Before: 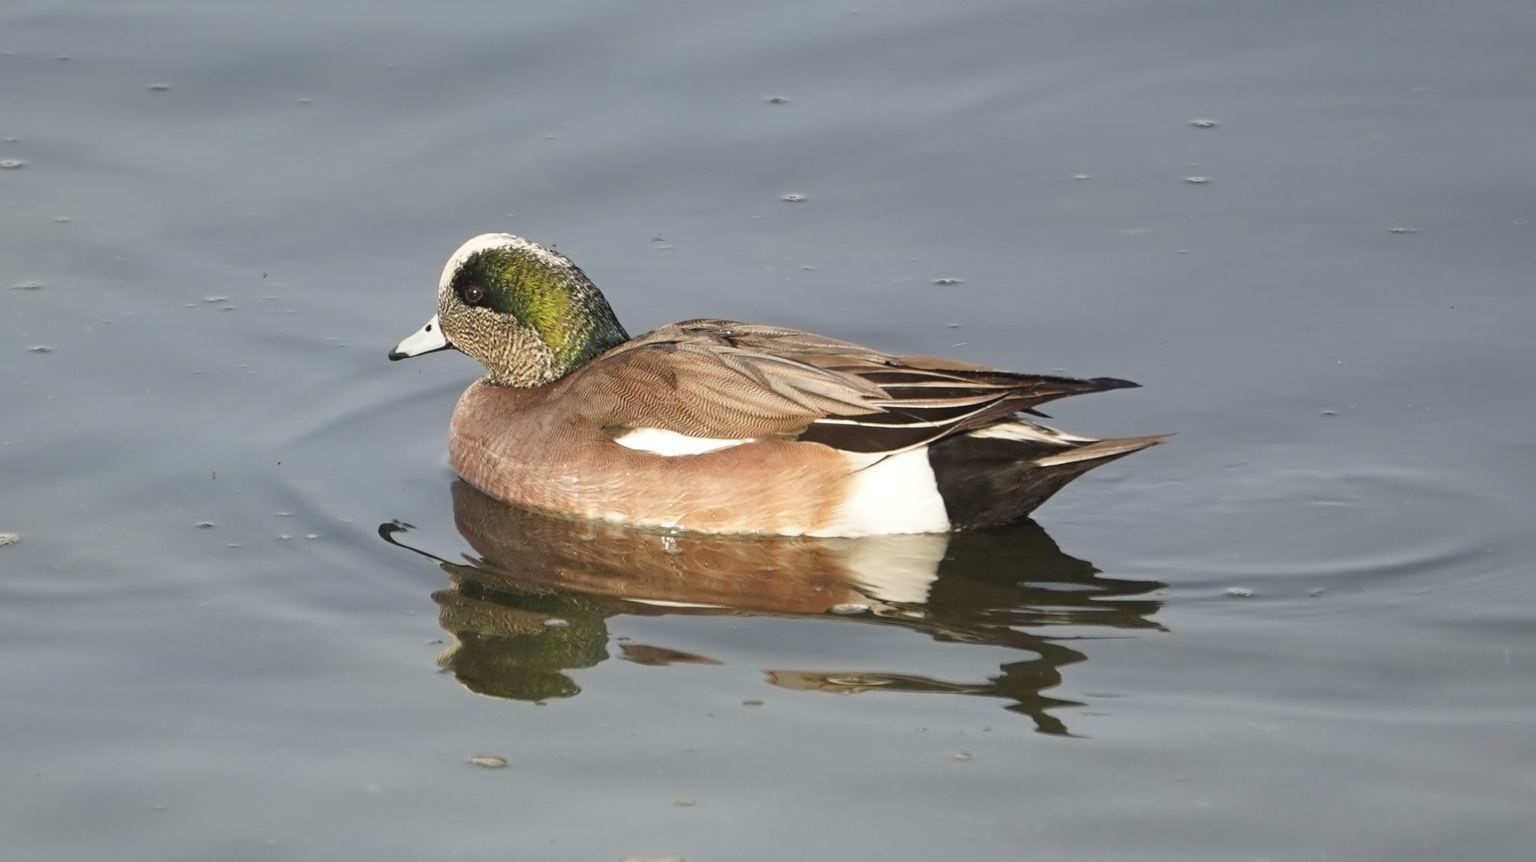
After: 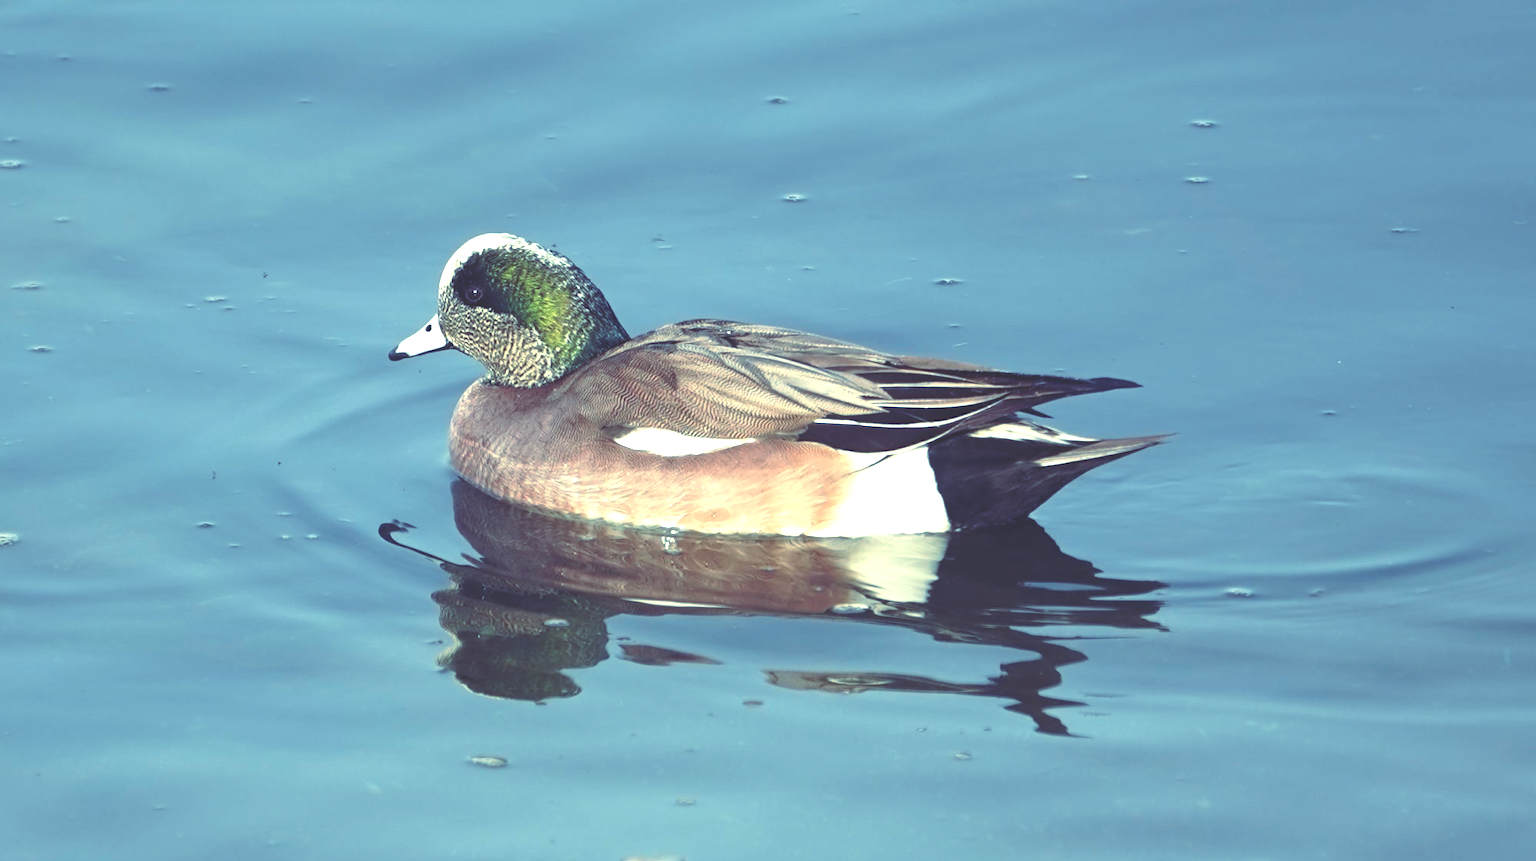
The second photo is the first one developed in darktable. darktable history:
rgb curve: curves: ch0 [(0, 0.186) (0.314, 0.284) (0.576, 0.466) (0.805, 0.691) (0.936, 0.886)]; ch1 [(0, 0.186) (0.314, 0.284) (0.581, 0.534) (0.771, 0.746) (0.936, 0.958)]; ch2 [(0, 0.216) (0.275, 0.39) (1, 1)], mode RGB, independent channels, compensate middle gray true, preserve colors none
exposure: exposure 0.669 EV, compensate highlight preservation false
